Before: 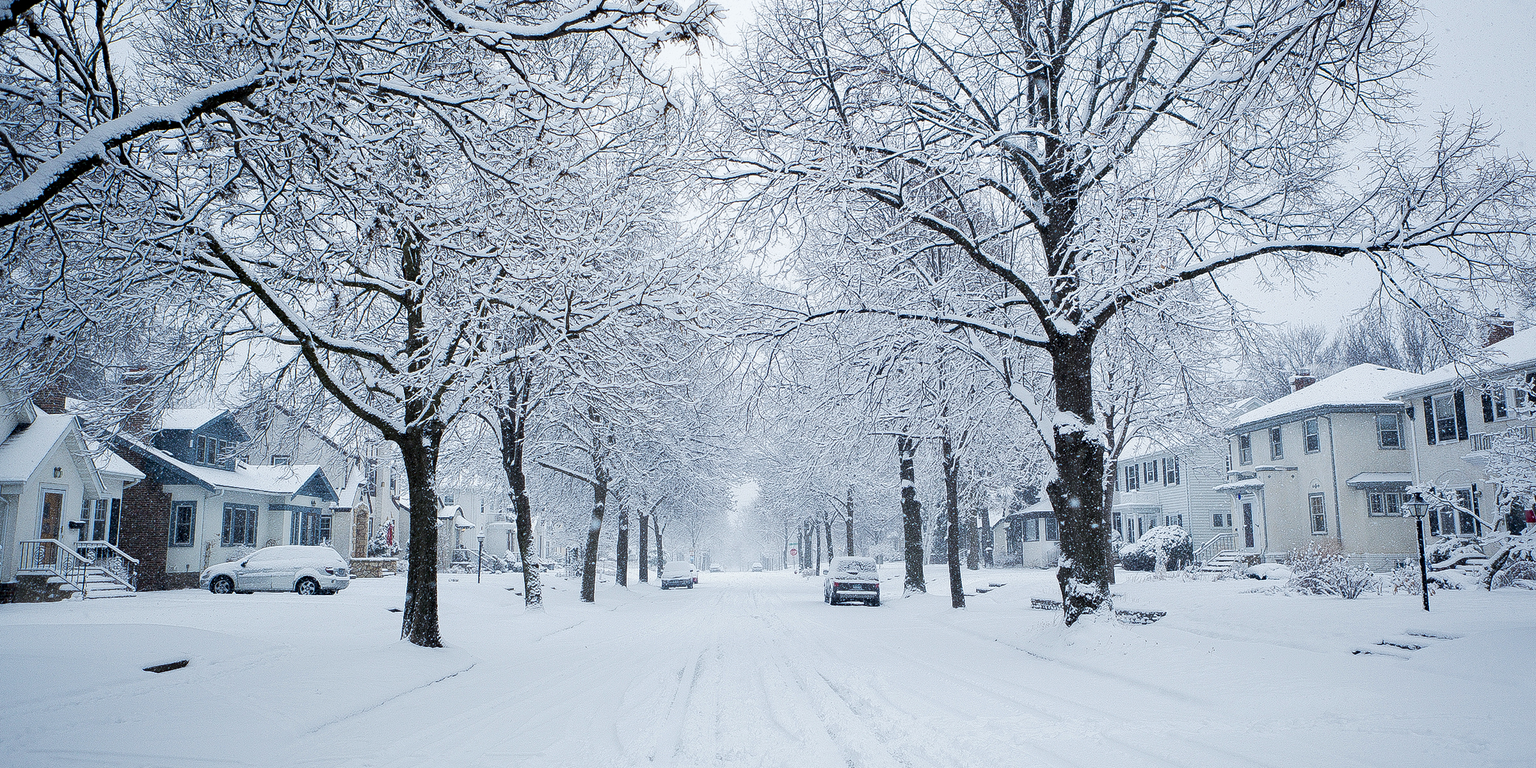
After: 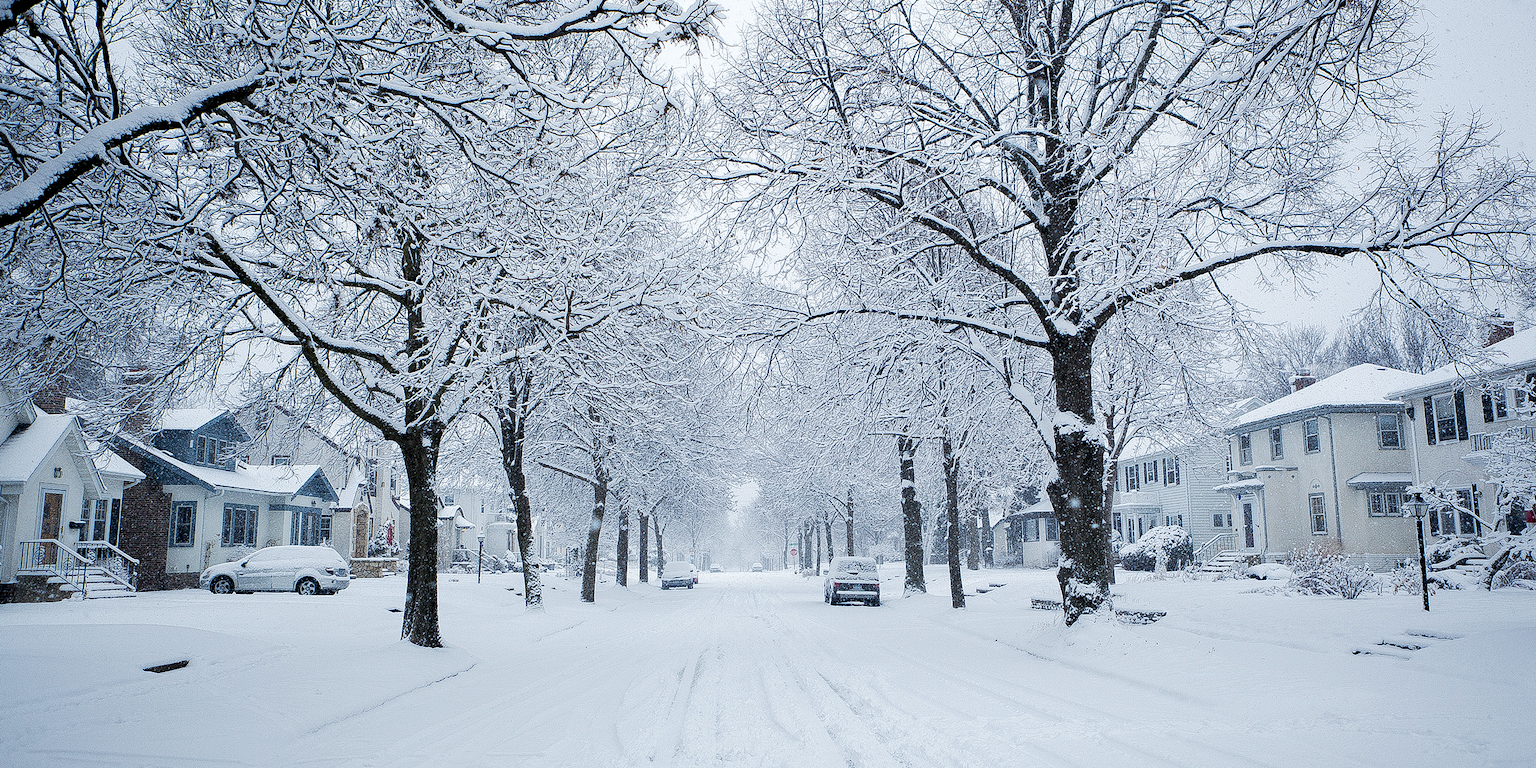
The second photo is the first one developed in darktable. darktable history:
local contrast: highlights 103%, shadows 100%, detail 120%, midtone range 0.2
